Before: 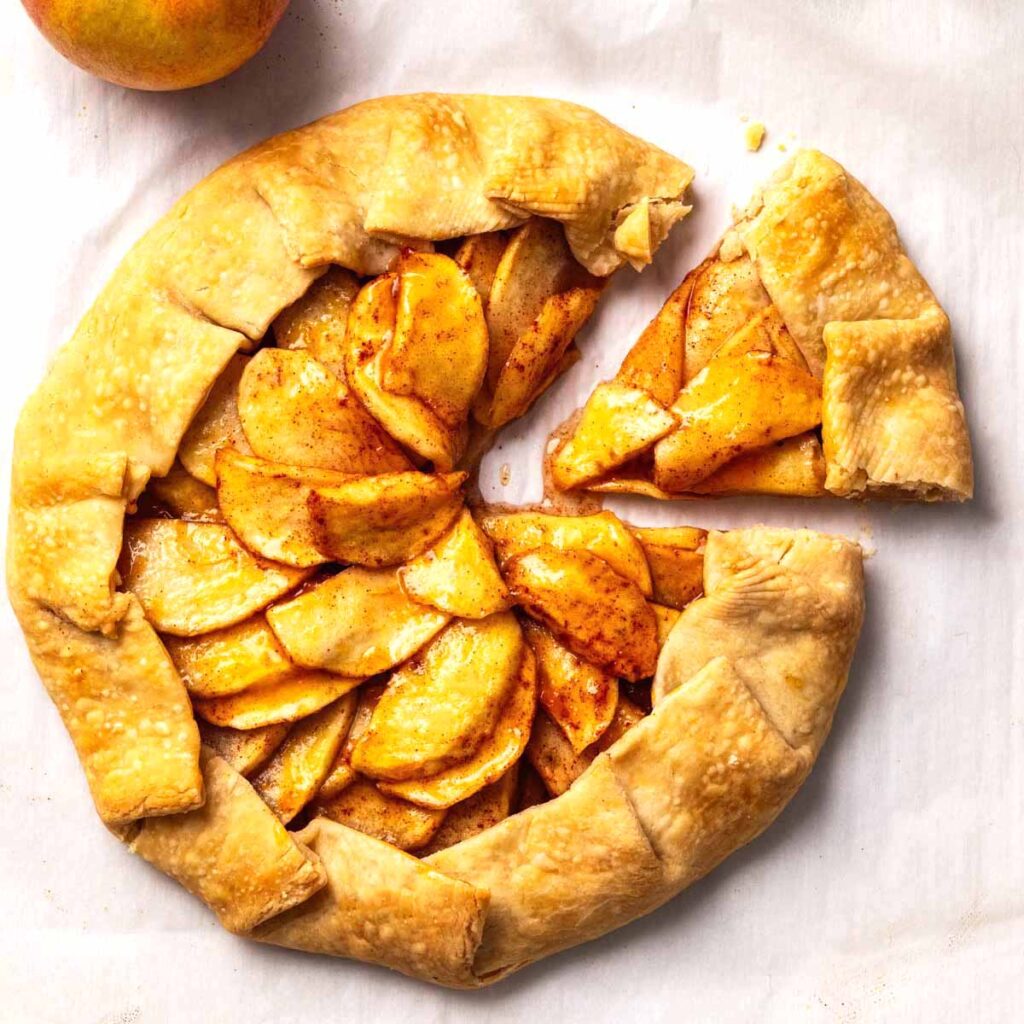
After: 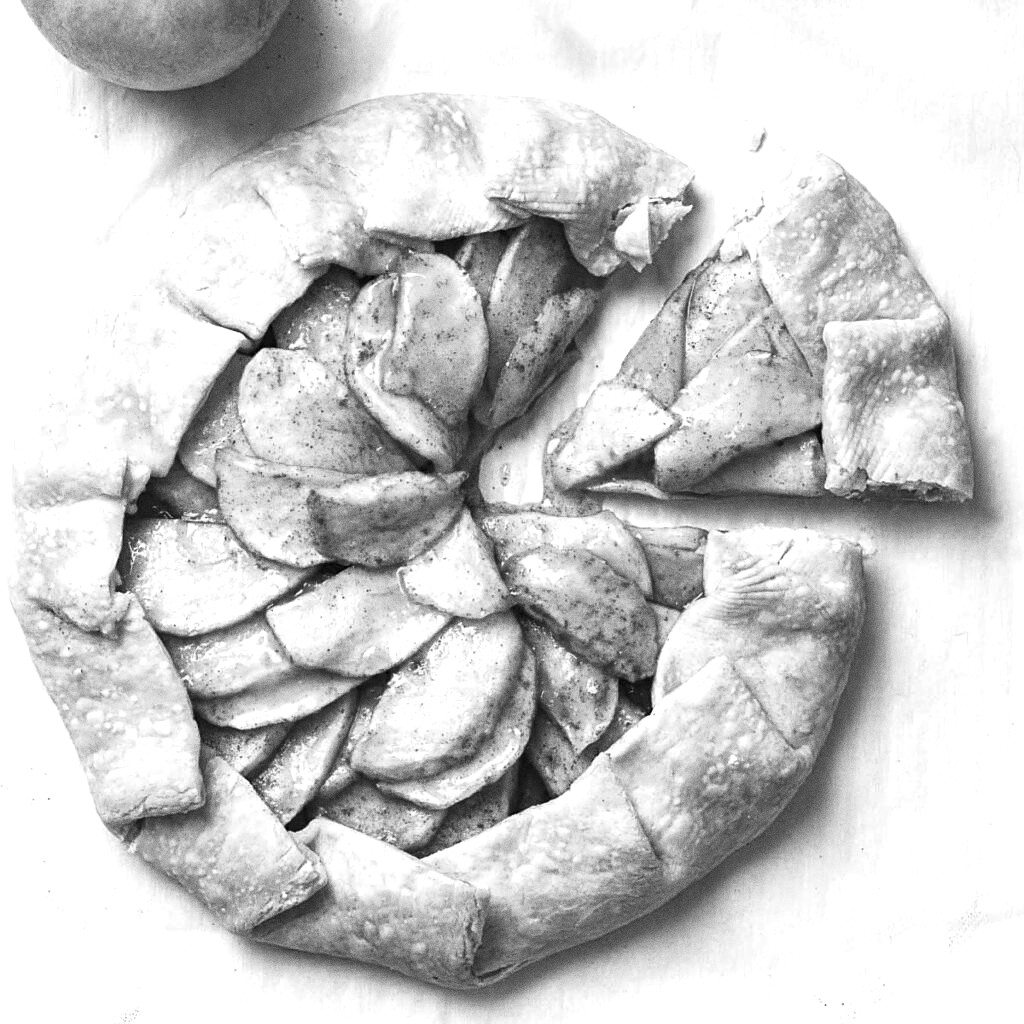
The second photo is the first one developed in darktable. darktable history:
monochrome: a -71.75, b 75.82
sharpen: on, module defaults
grain: coarseness 0.47 ISO
exposure: black level correction -0.002, exposure 0.54 EV, compensate highlight preservation false
